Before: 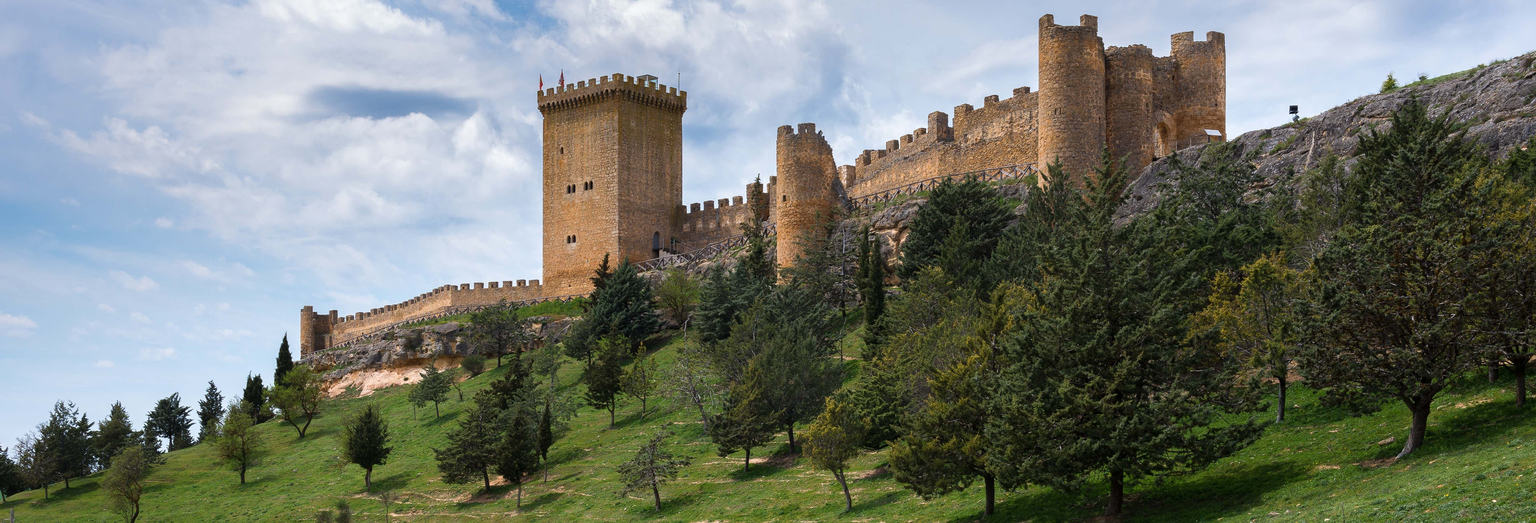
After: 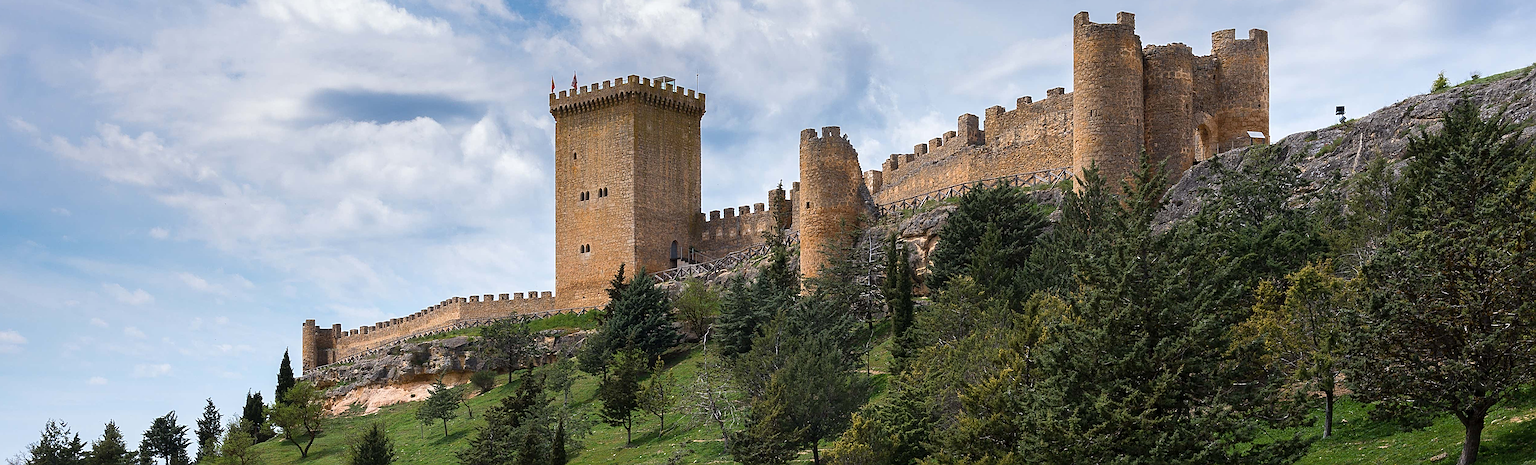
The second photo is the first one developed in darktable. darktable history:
crop and rotate: angle 0.2°, left 0.275%, right 3.127%, bottom 14.18%
sharpen: radius 2.817, amount 0.715
